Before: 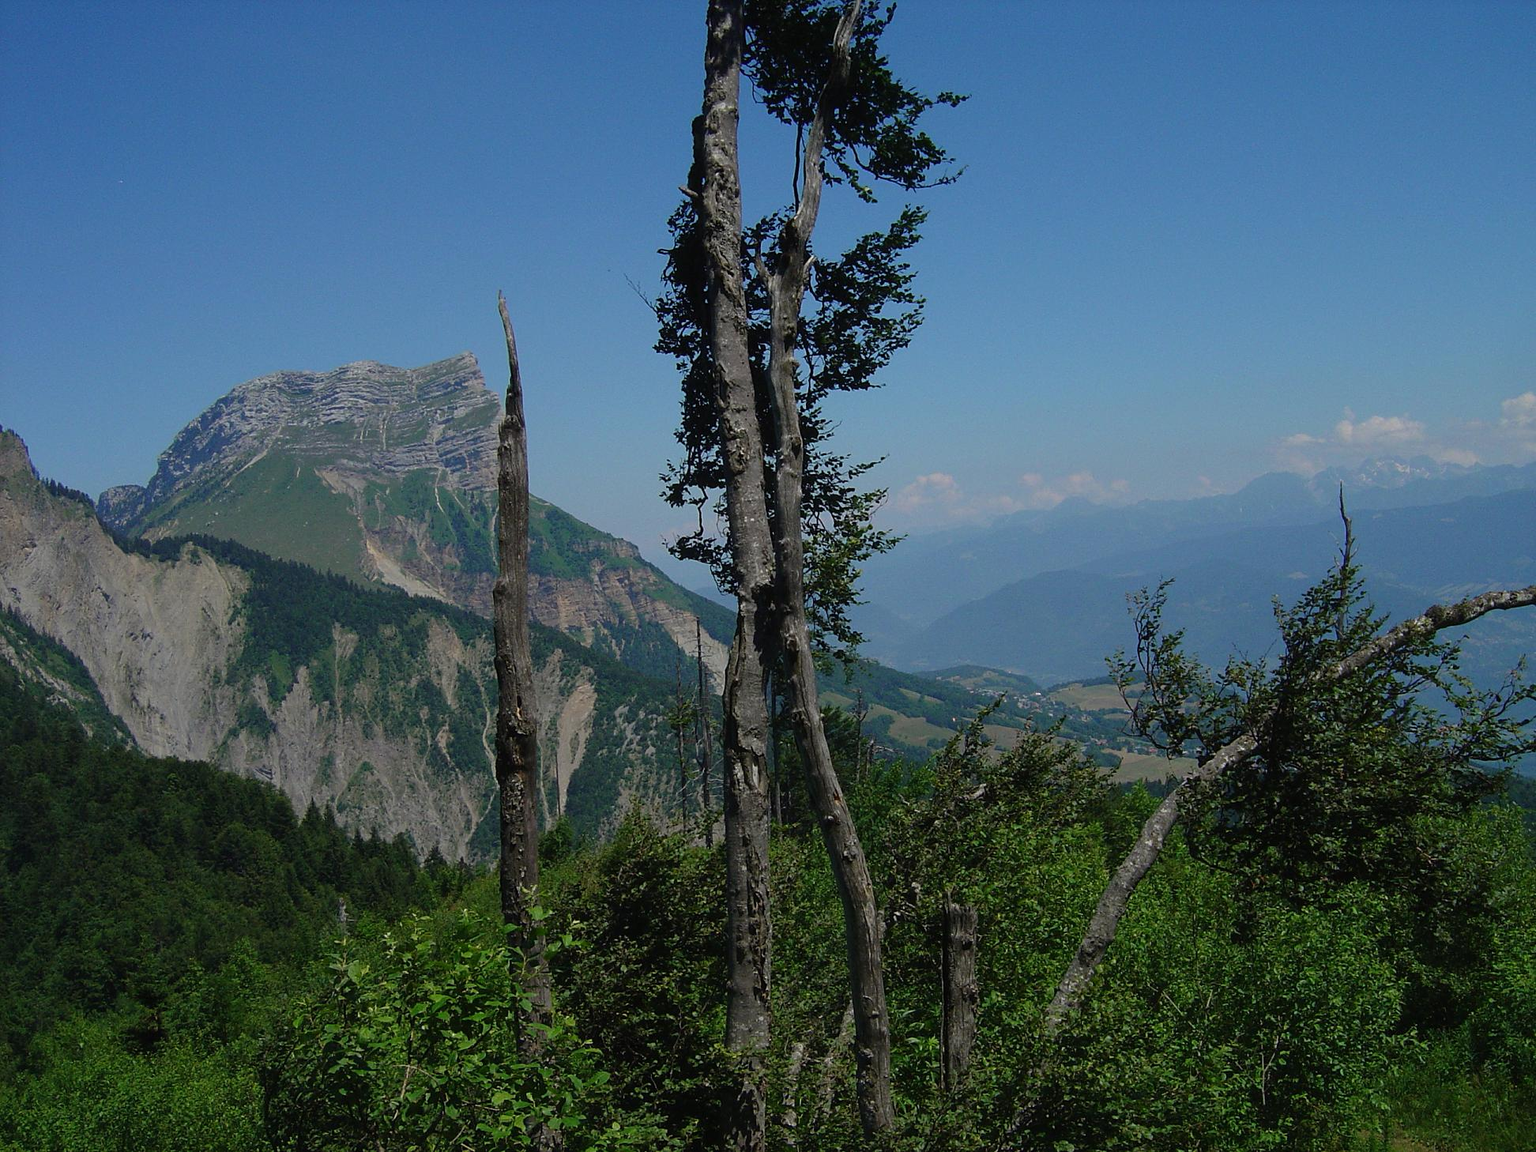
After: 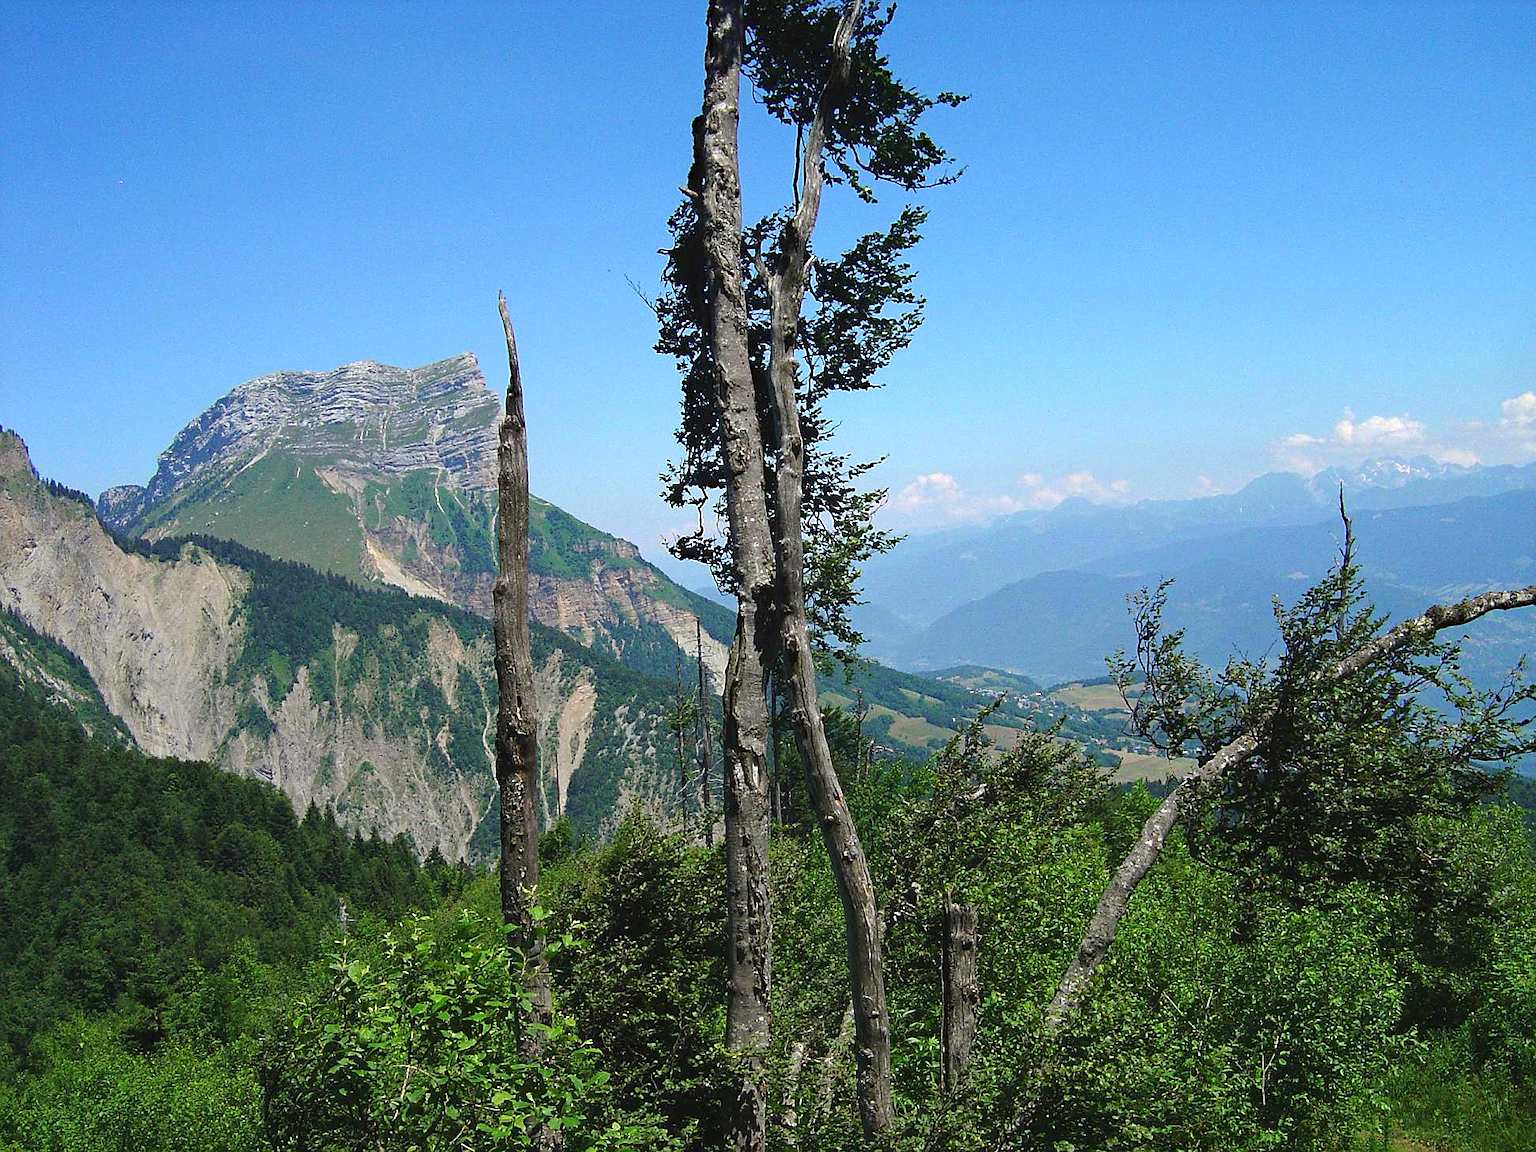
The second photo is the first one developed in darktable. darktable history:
haze removal: compatibility mode true, adaptive false
exposure: black level correction 0, exposure 1.2 EV, compensate highlight preservation false
sharpen: radius 1.037
